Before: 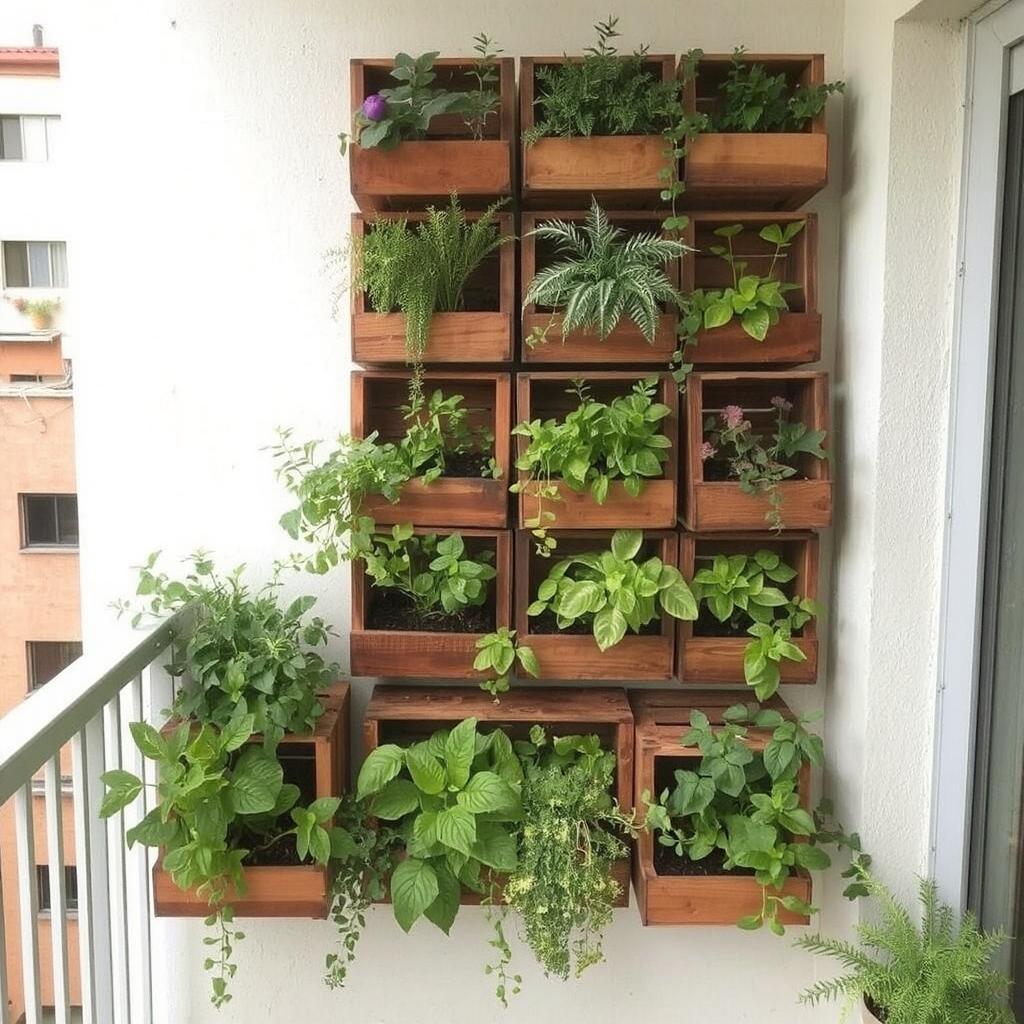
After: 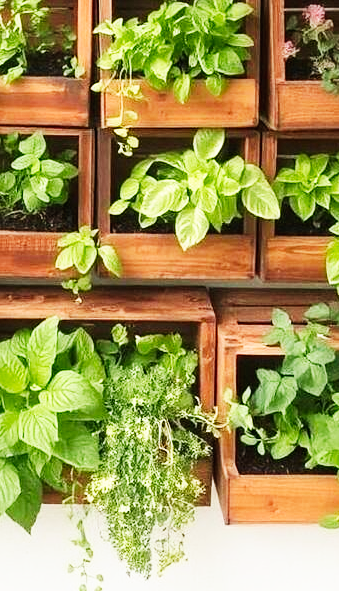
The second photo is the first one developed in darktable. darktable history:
crop: left 40.878%, top 39.176%, right 25.993%, bottom 3.081%
exposure: exposure -0.04 EV, compensate highlight preservation false
base curve: curves: ch0 [(0, 0) (0.007, 0.004) (0.027, 0.03) (0.046, 0.07) (0.207, 0.54) (0.442, 0.872) (0.673, 0.972) (1, 1)], preserve colors none
